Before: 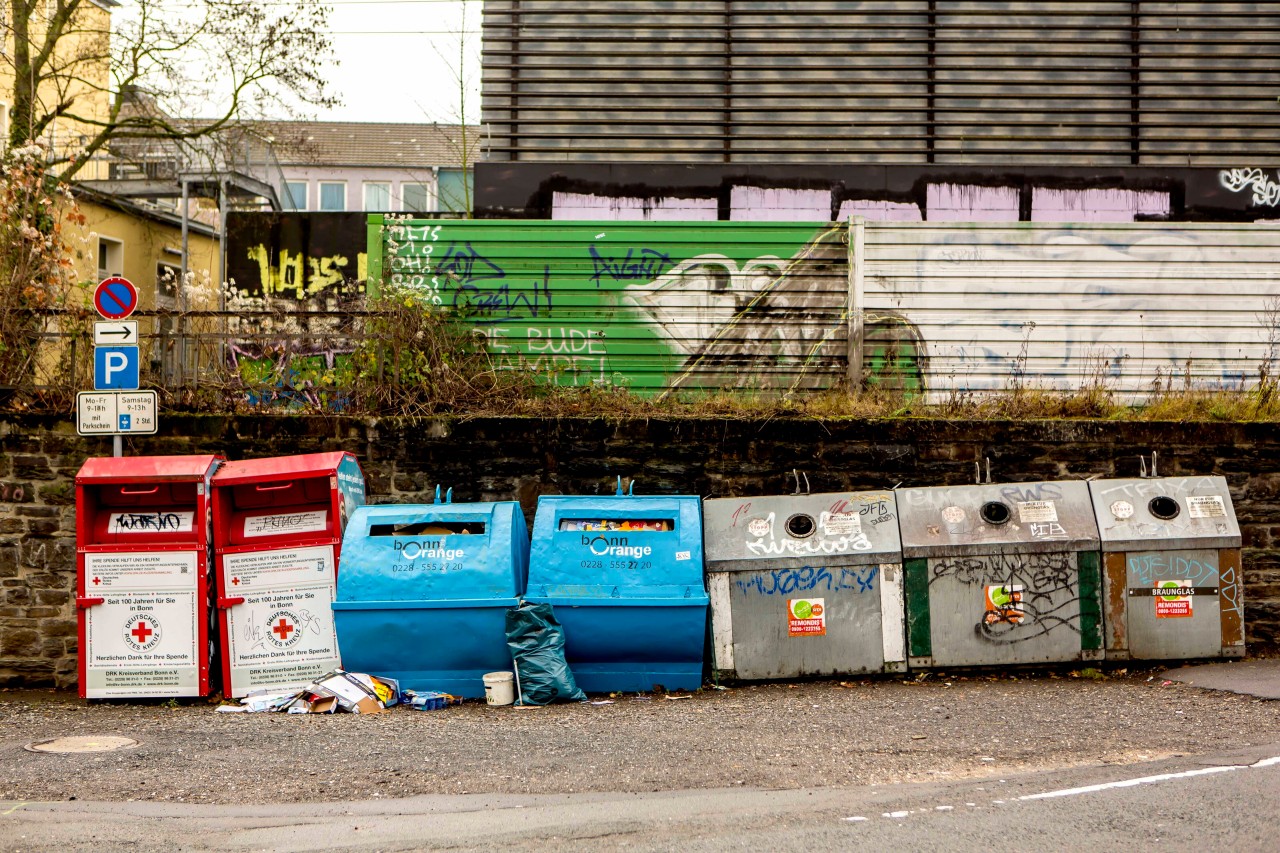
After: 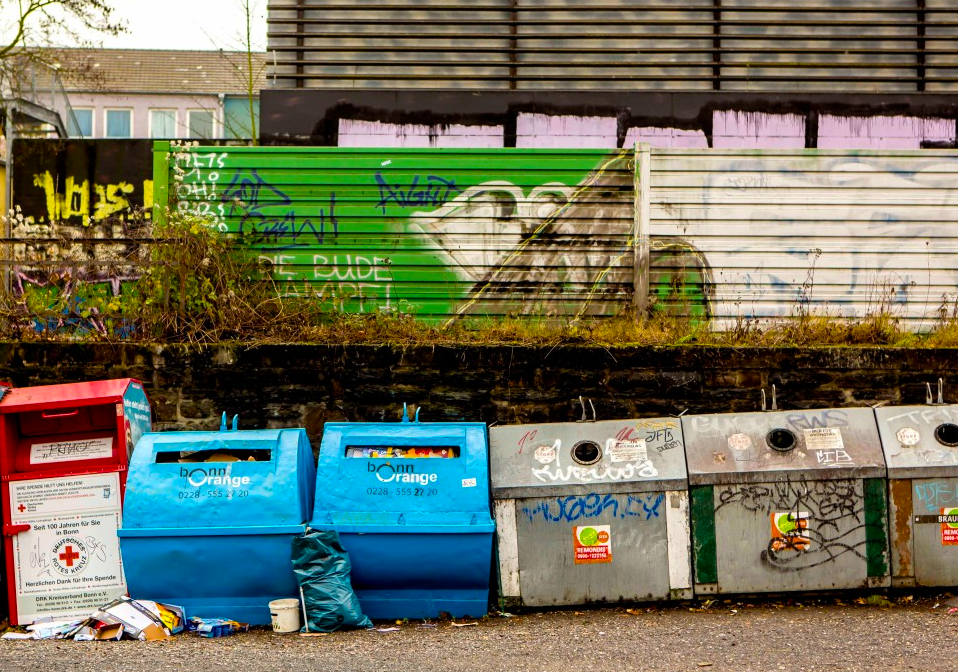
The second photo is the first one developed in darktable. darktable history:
crop: left 16.768%, top 8.653%, right 8.362%, bottom 12.485%
color balance rgb: perceptual saturation grading › global saturation 25%, global vibrance 20%
